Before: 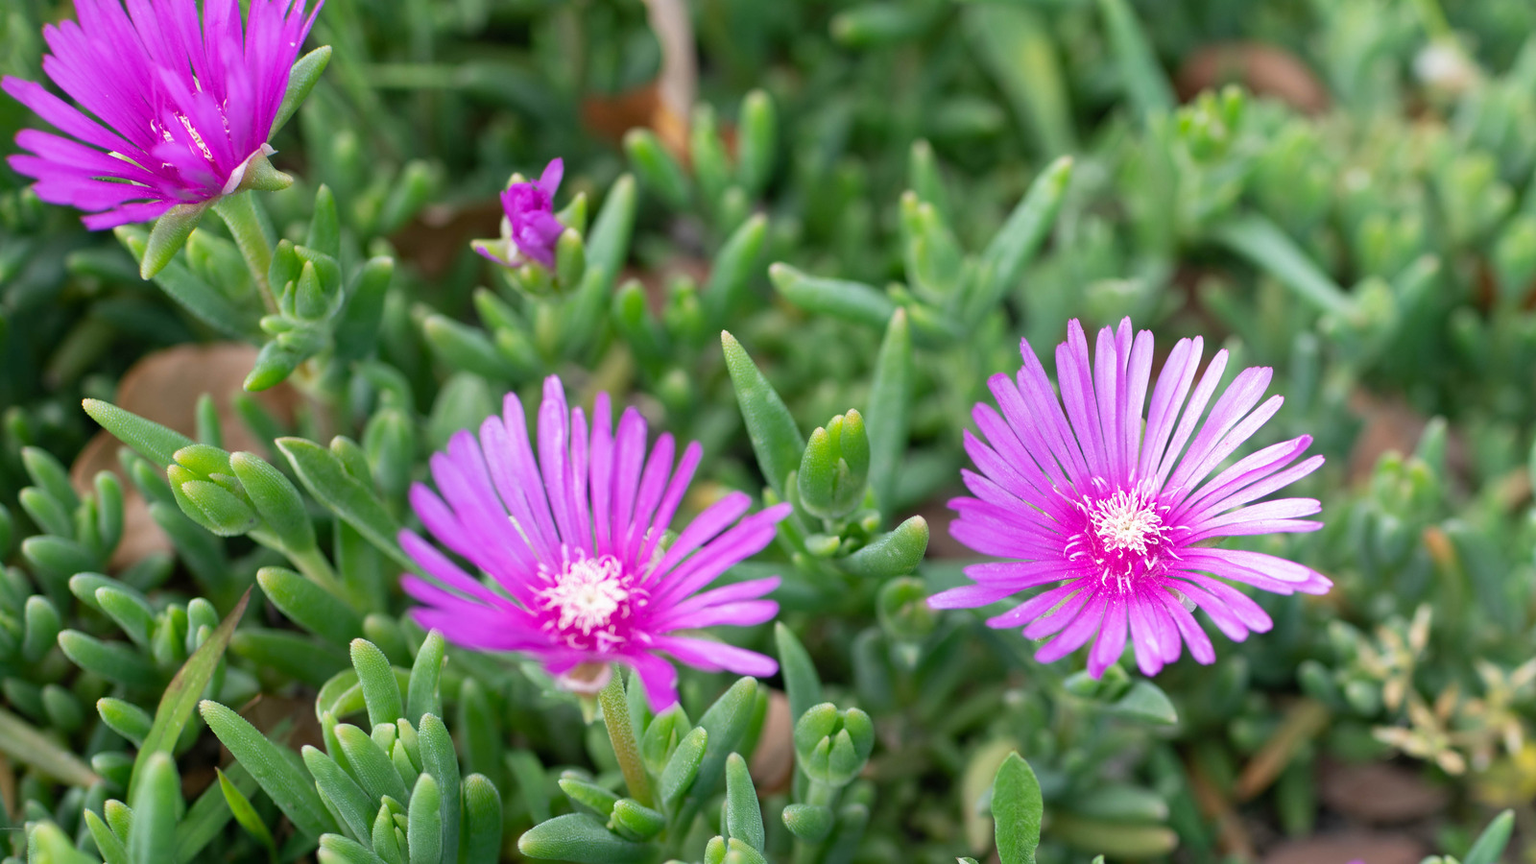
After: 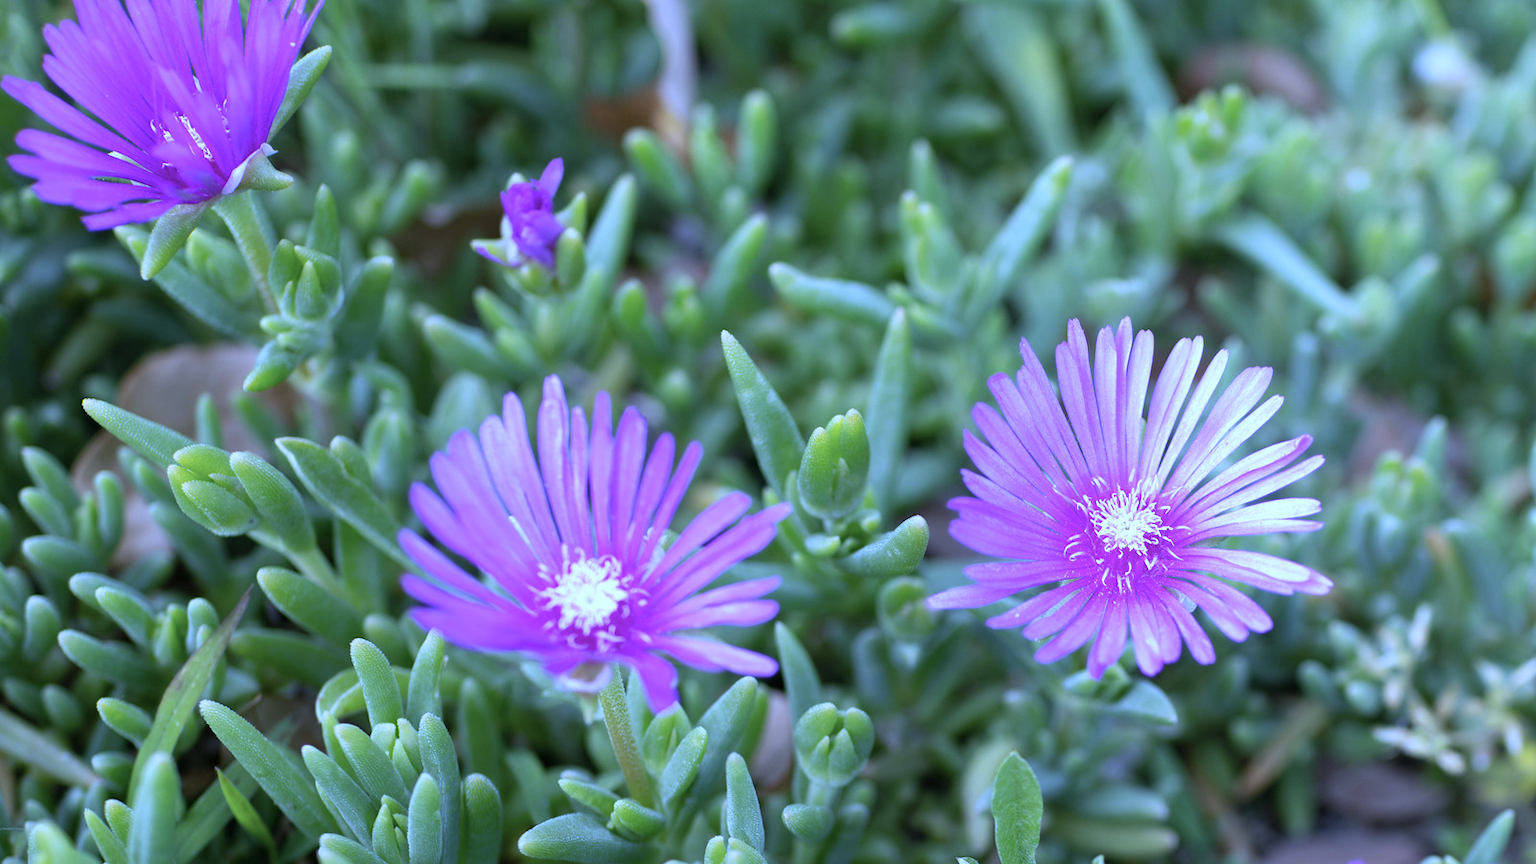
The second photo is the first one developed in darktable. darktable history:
white balance: red 0.766, blue 1.537
color balance: input saturation 80.07%
exposure: exposure 0.2 EV, compensate highlight preservation false
